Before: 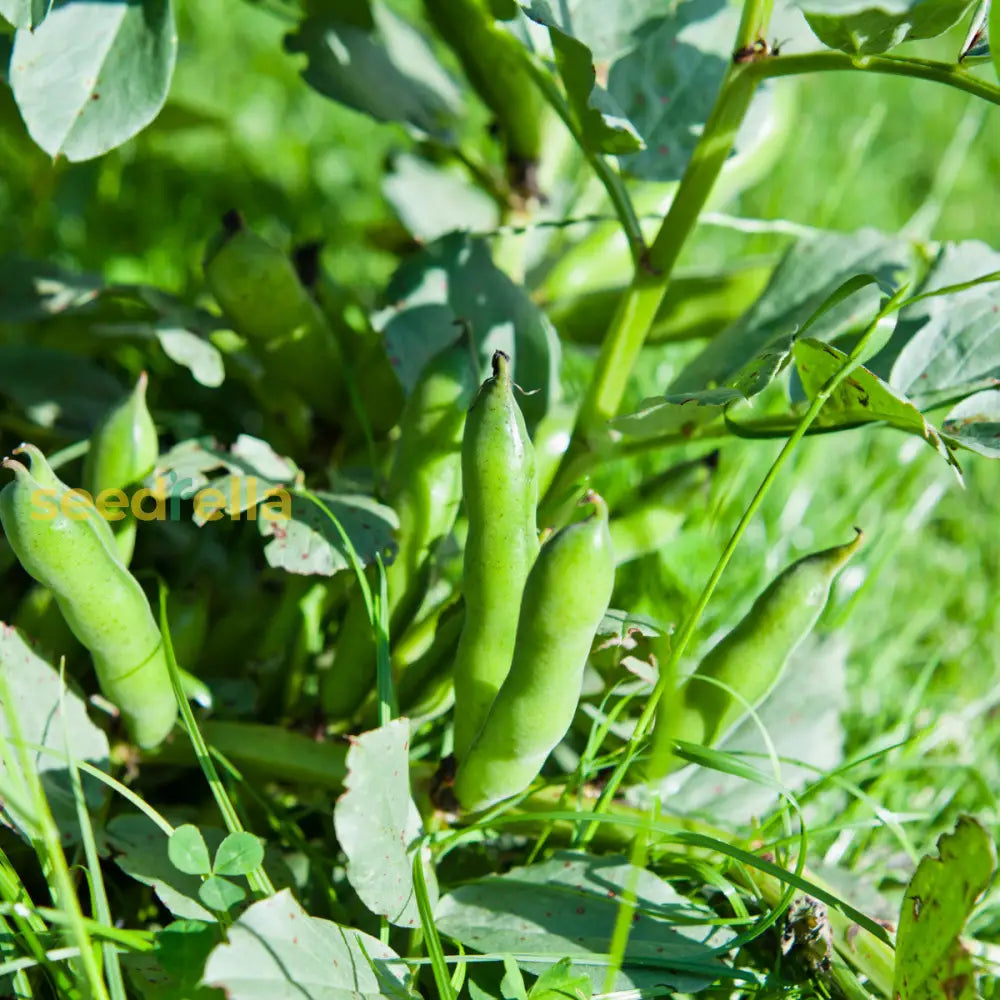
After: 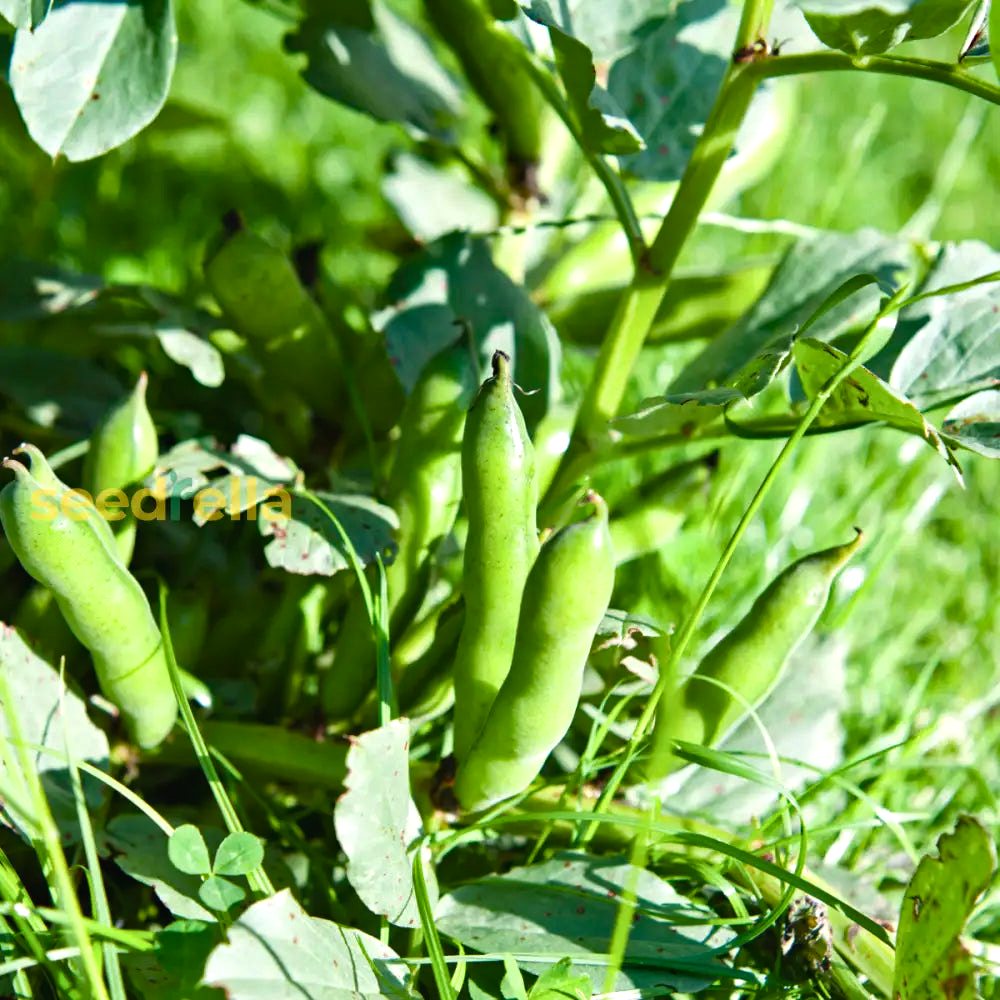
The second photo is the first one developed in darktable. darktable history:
tone equalizer: on, module defaults
color balance rgb: shadows lift › chroma 1%, shadows lift › hue 28.8°, power › hue 60°, highlights gain › chroma 1%, highlights gain › hue 60°, global offset › luminance 0.25%, perceptual saturation grading › highlights -20%, perceptual saturation grading › shadows 20%, perceptual brilliance grading › highlights 10%, perceptual brilliance grading › shadows -5%, global vibrance 19.67%
haze removal: compatibility mode true, adaptive false
